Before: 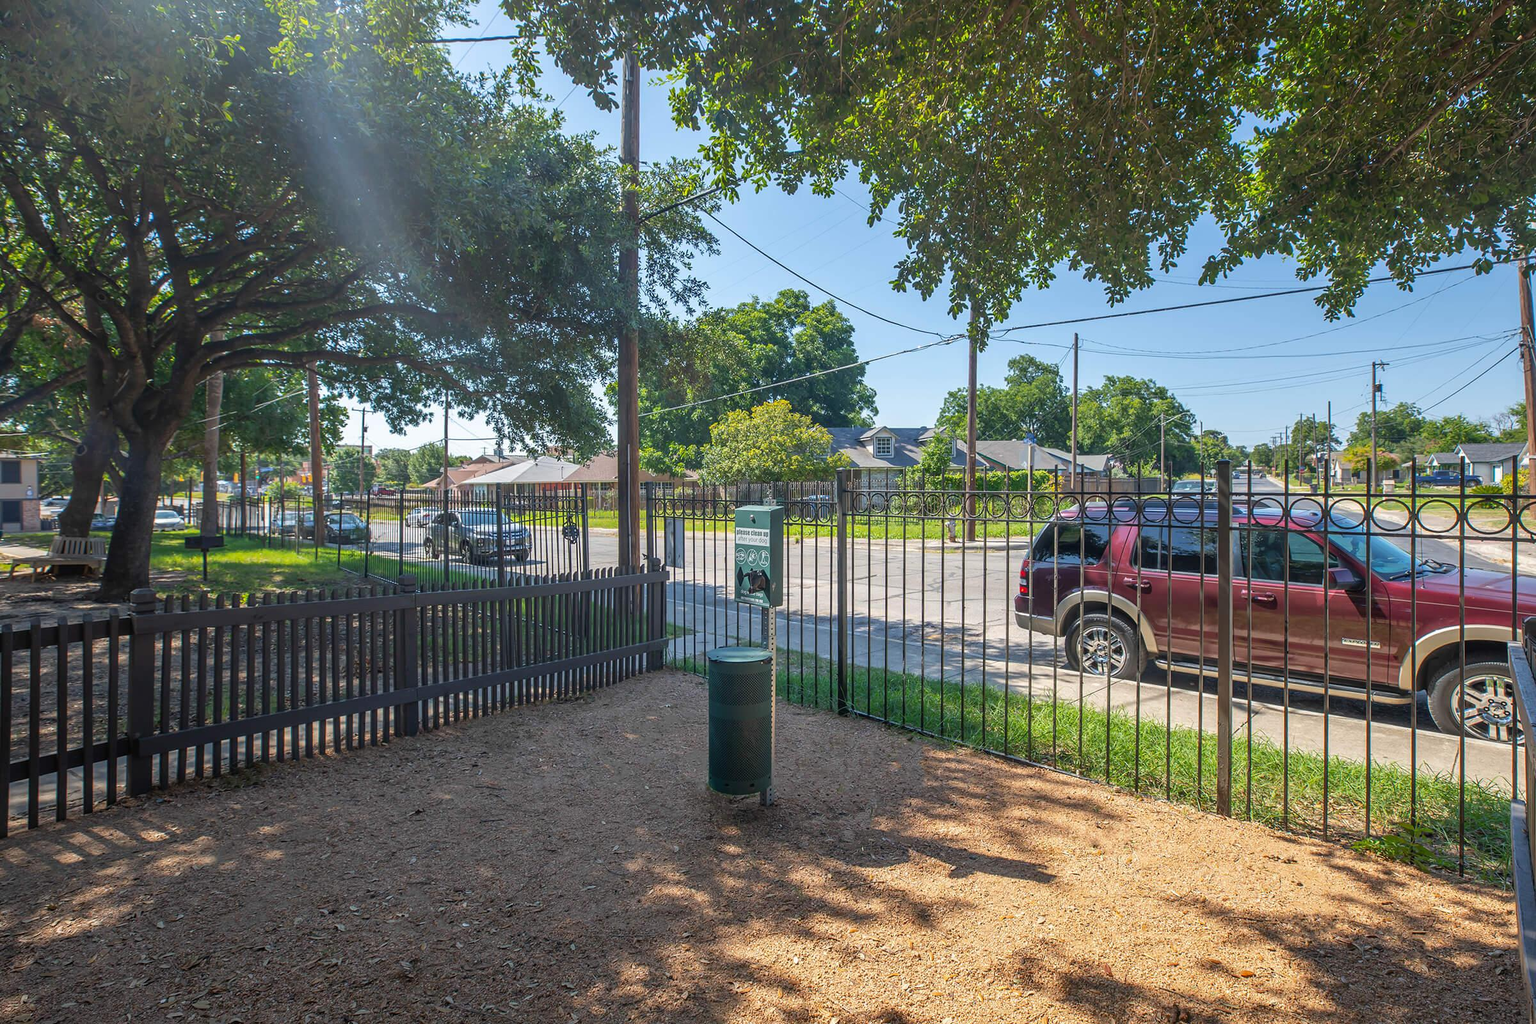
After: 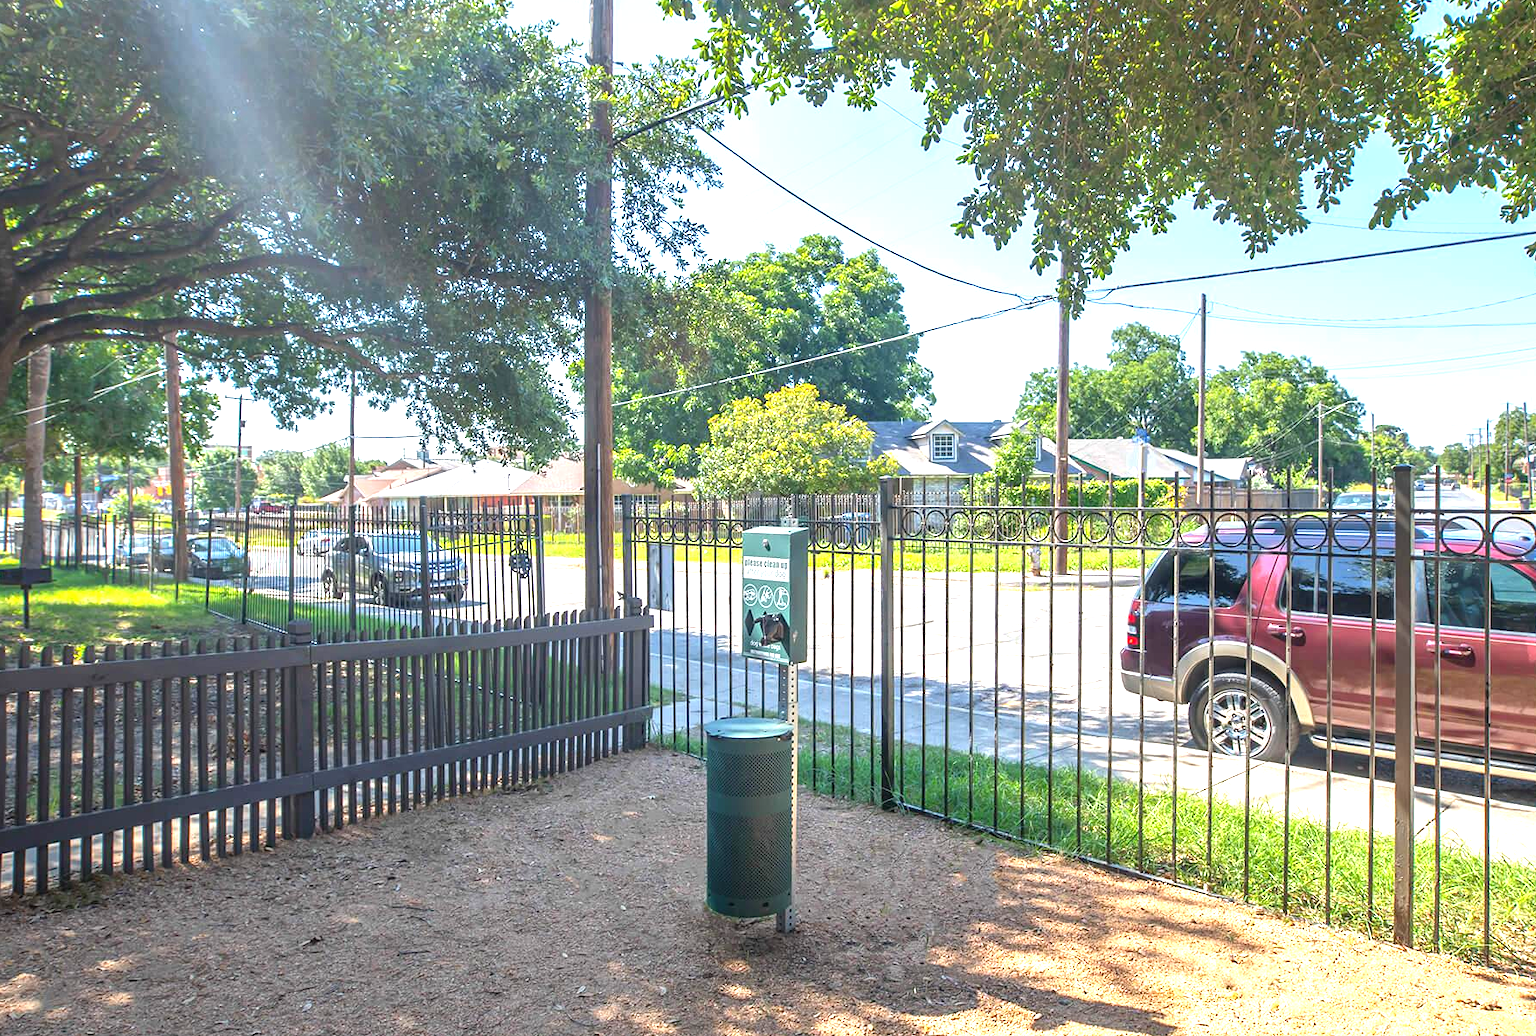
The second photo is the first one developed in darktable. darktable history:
crop and rotate: left 12.123%, top 11.355%, right 13.846%, bottom 13.662%
exposure: black level correction 0, exposure 1.287 EV, compensate exposure bias true, compensate highlight preservation false
